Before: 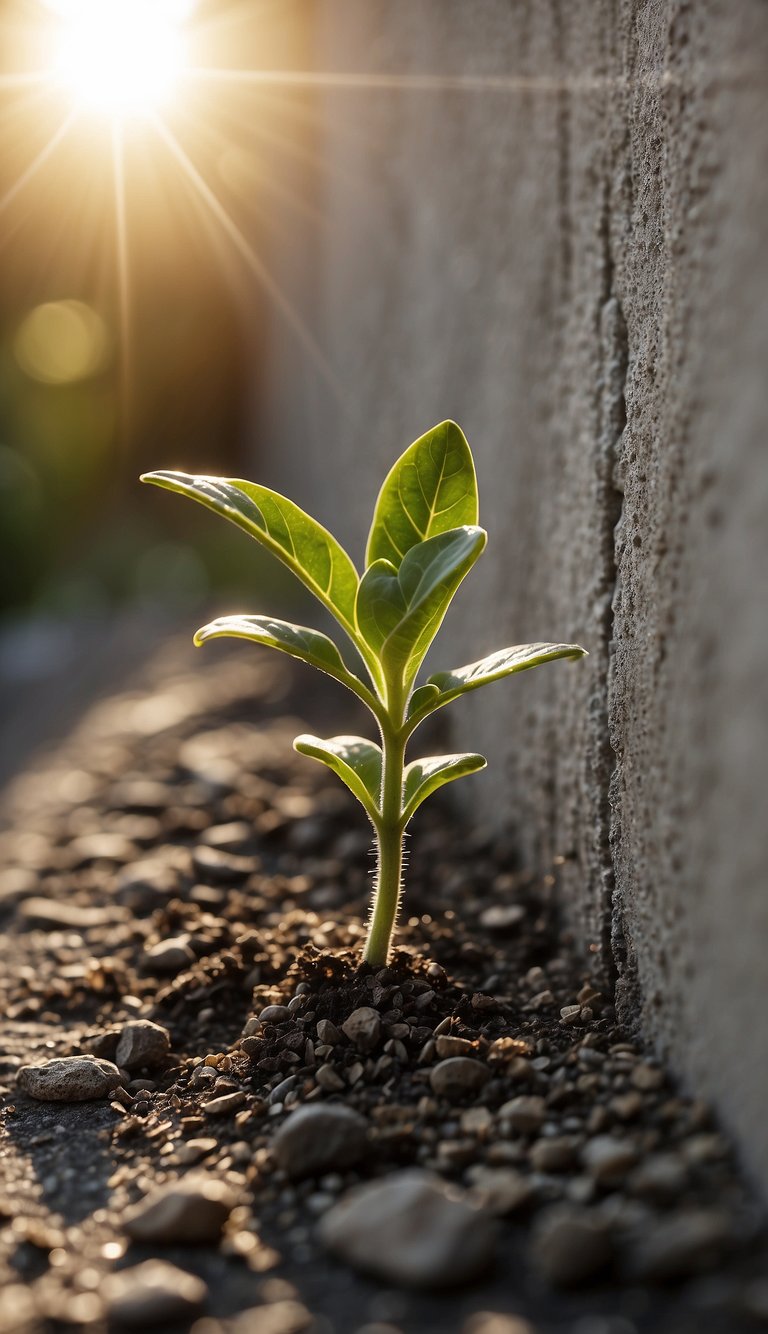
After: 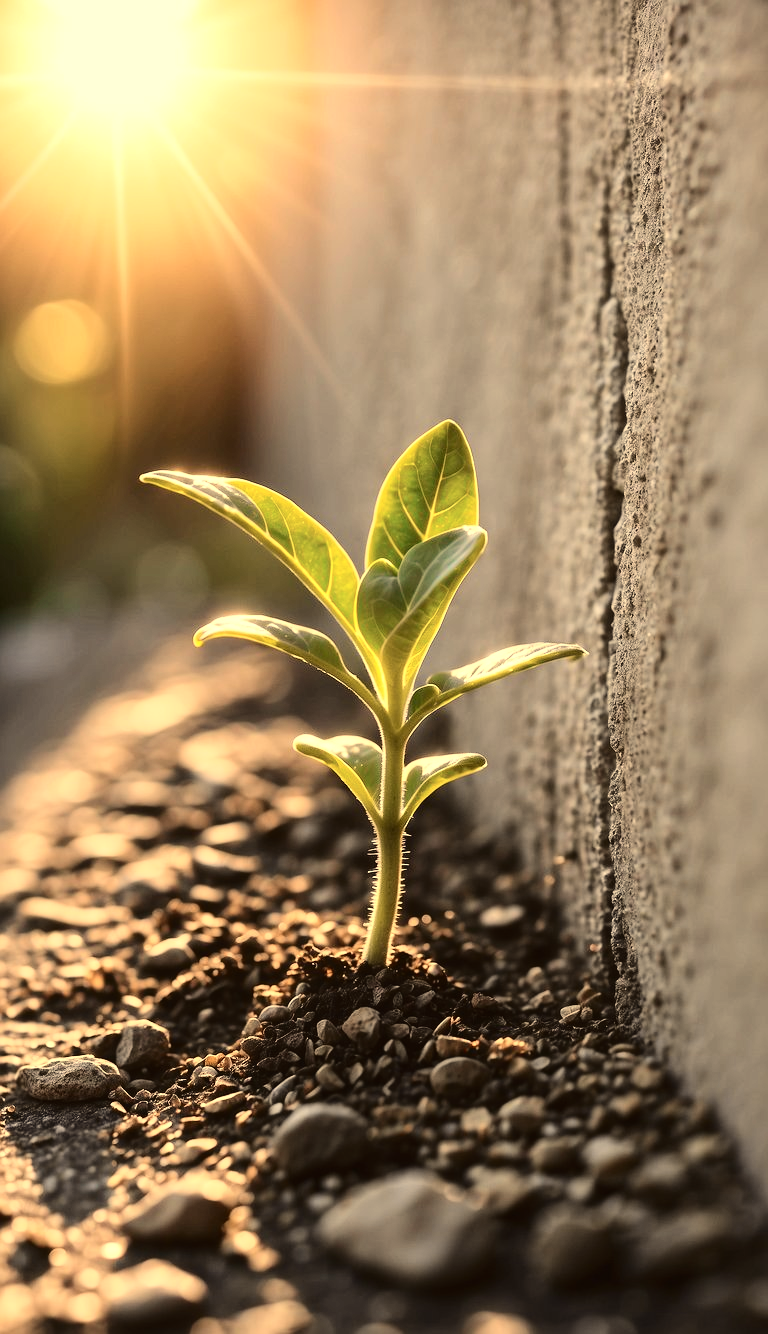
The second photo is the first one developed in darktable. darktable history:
exposure: black level correction 0, exposure 0.5 EV, compensate exposure bias true, compensate highlight preservation false
white balance: red 1.138, green 0.996, blue 0.812
tone curve: curves: ch0 [(0, 0.023) (0.1, 0.084) (0.184, 0.168) (0.45, 0.54) (0.57, 0.683) (0.722, 0.825) (0.877, 0.948) (1, 1)]; ch1 [(0, 0) (0.414, 0.395) (0.453, 0.437) (0.502, 0.509) (0.521, 0.519) (0.573, 0.568) (0.618, 0.61) (0.654, 0.642) (1, 1)]; ch2 [(0, 0) (0.421, 0.43) (0.45, 0.463) (0.492, 0.504) (0.511, 0.519) (0.557, 0.557) (0.602, 0.605) (1, 1)], color space Lab, independent channels, preserve colors none
